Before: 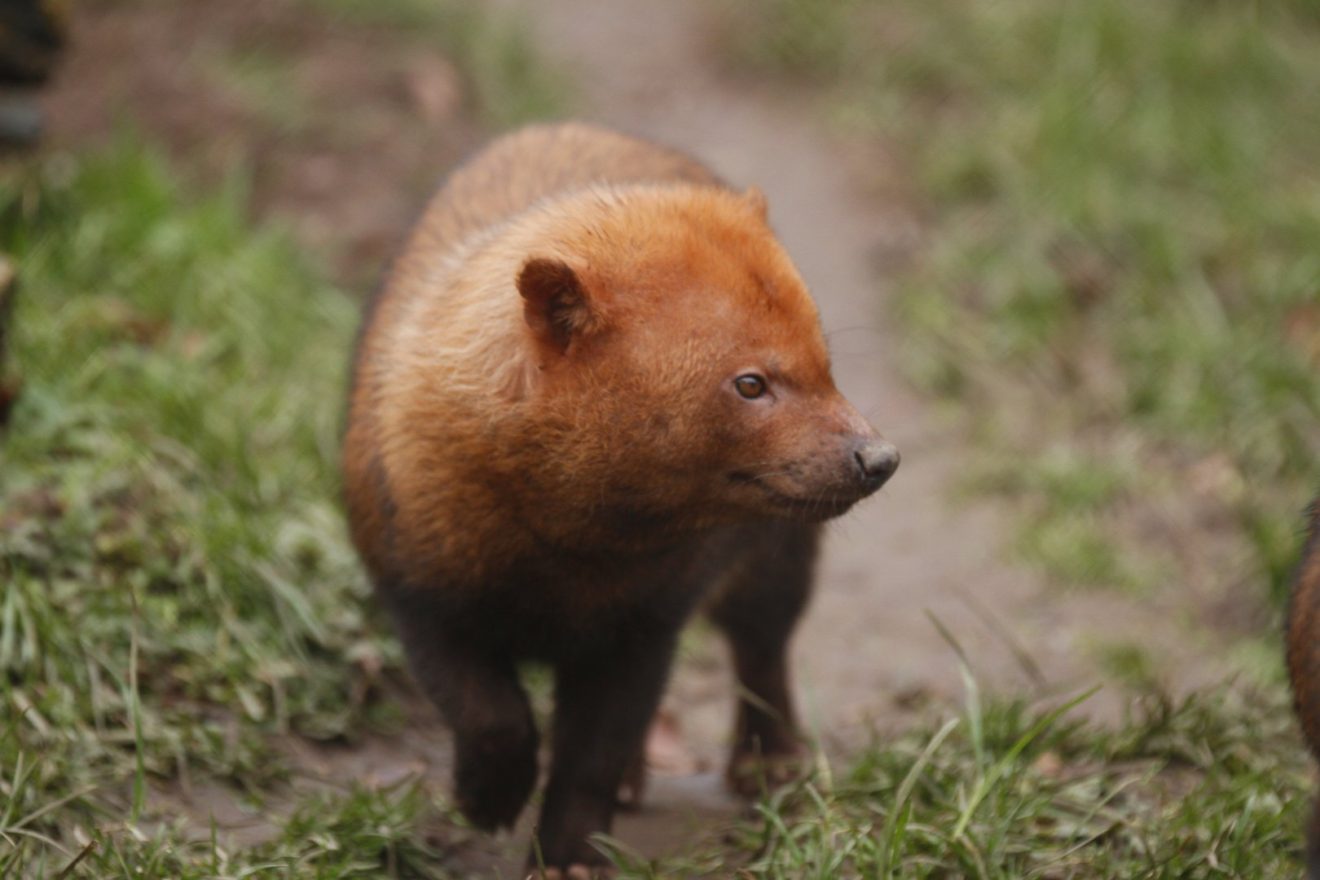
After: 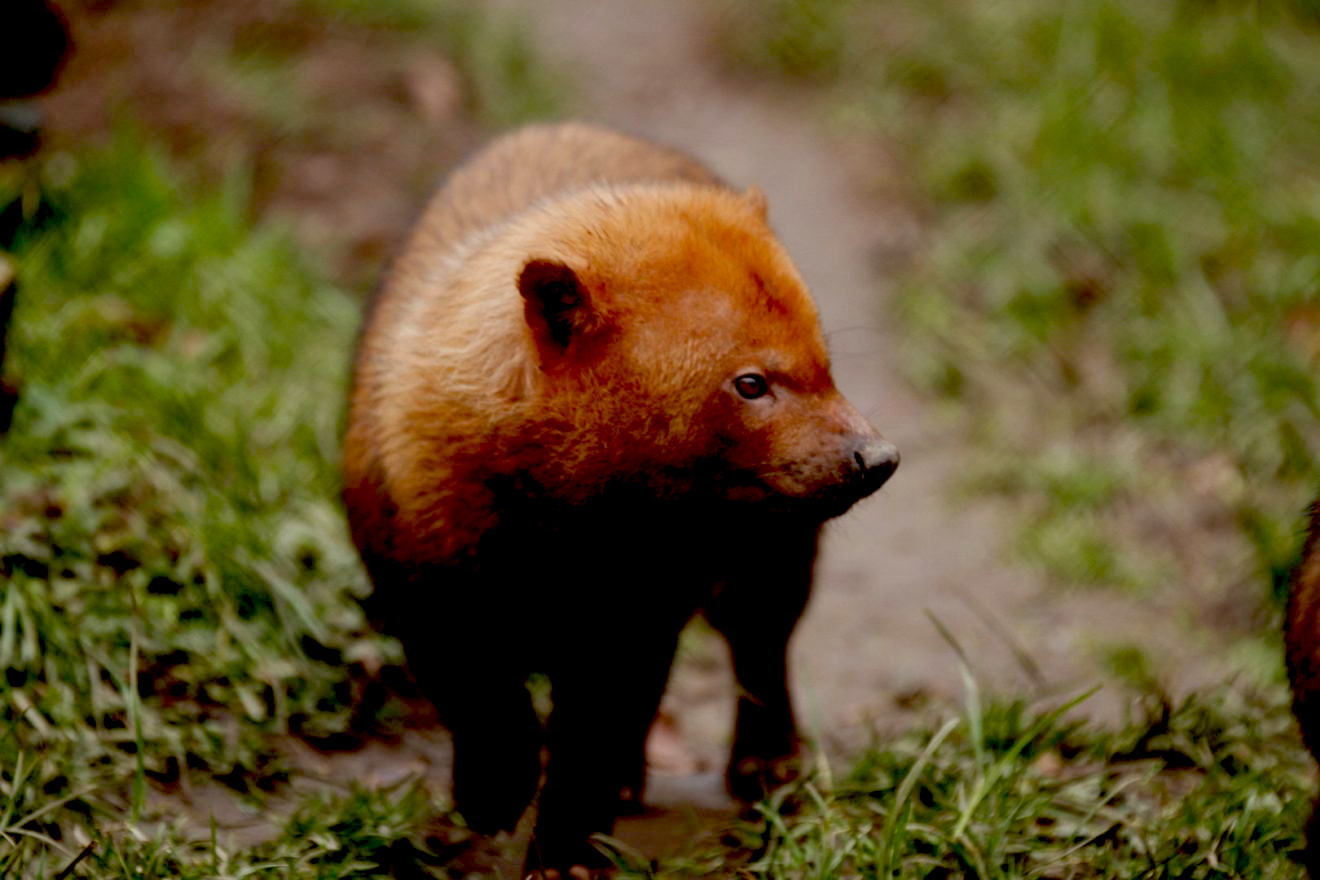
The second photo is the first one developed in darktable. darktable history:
exposure: black level correction 0.056, exposure -0.037 EV, compensate highlight preservation false
